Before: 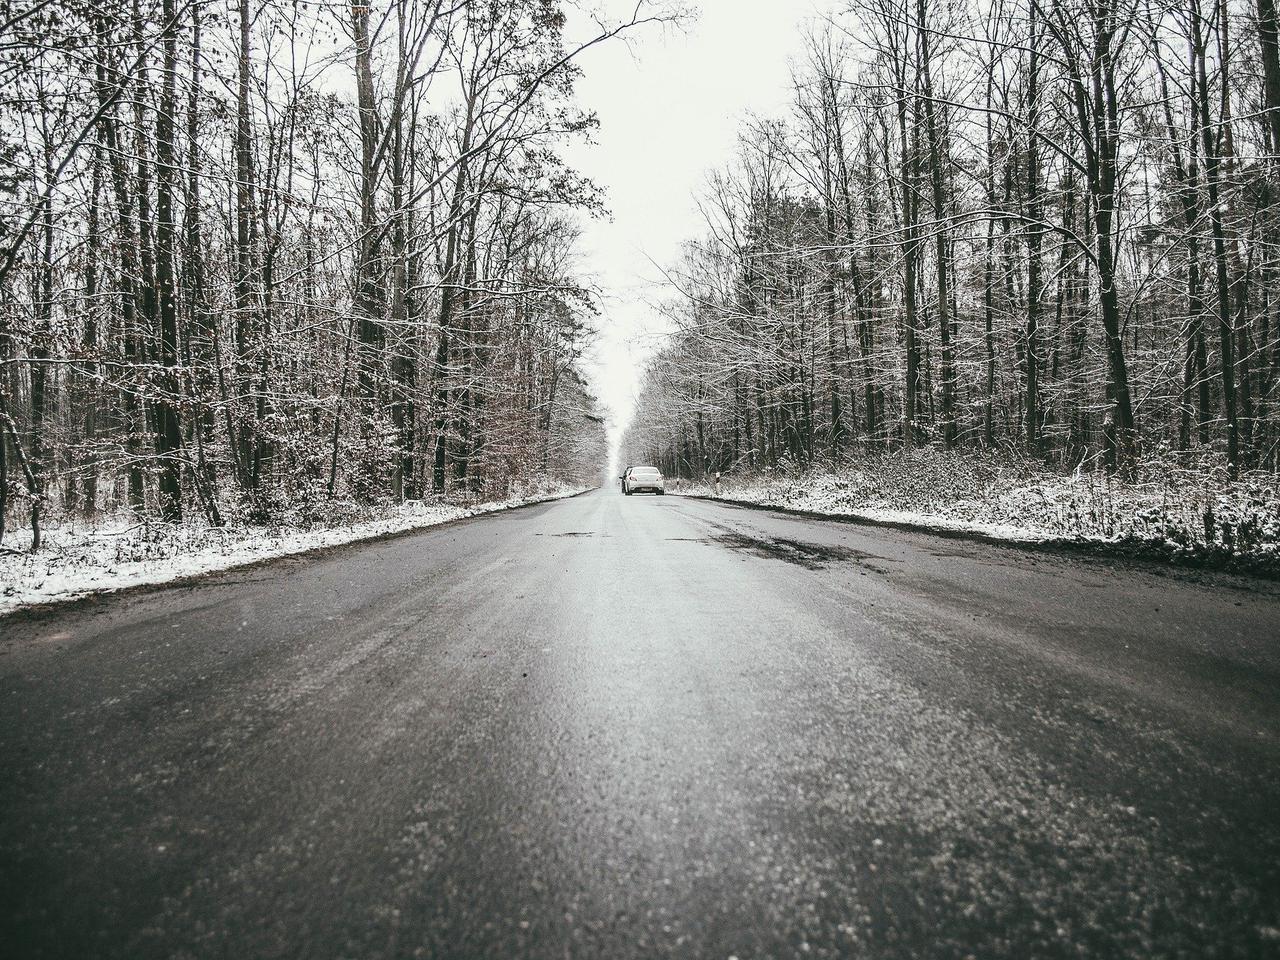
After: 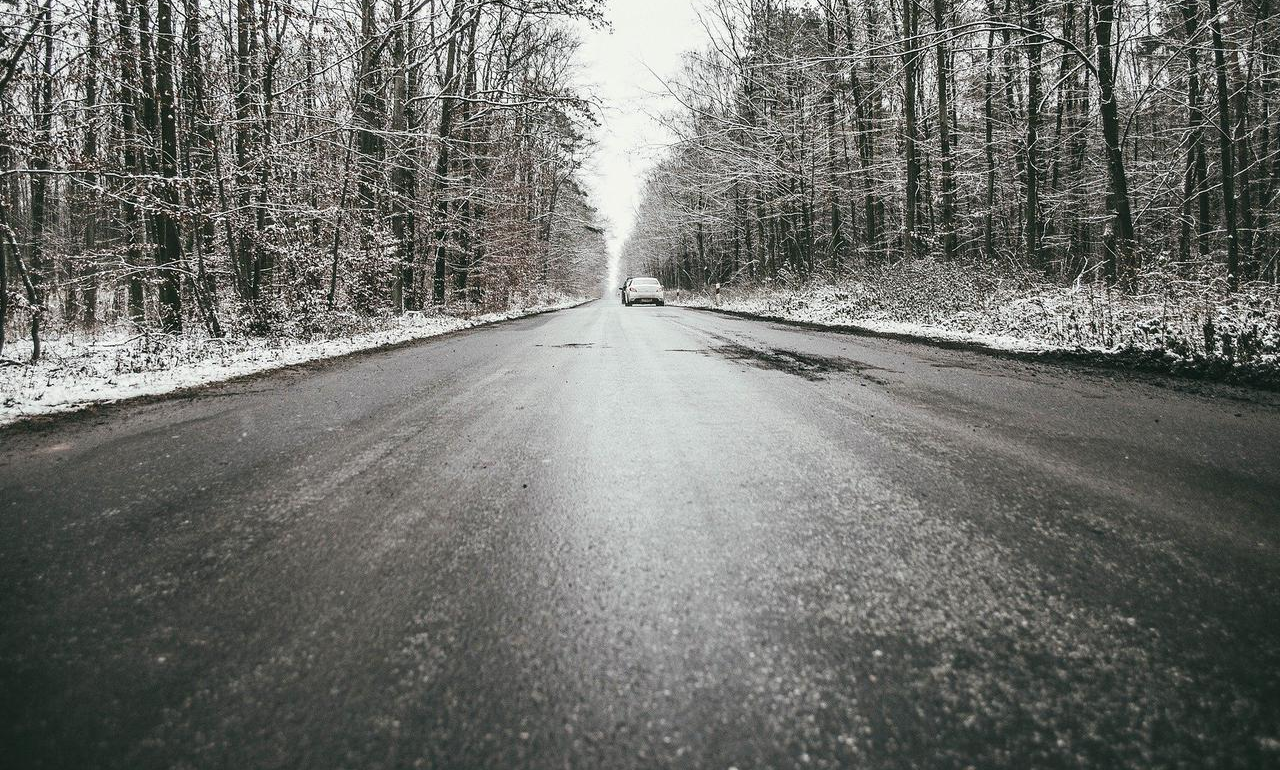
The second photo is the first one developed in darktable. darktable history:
crop and rotate: top 19.725%
